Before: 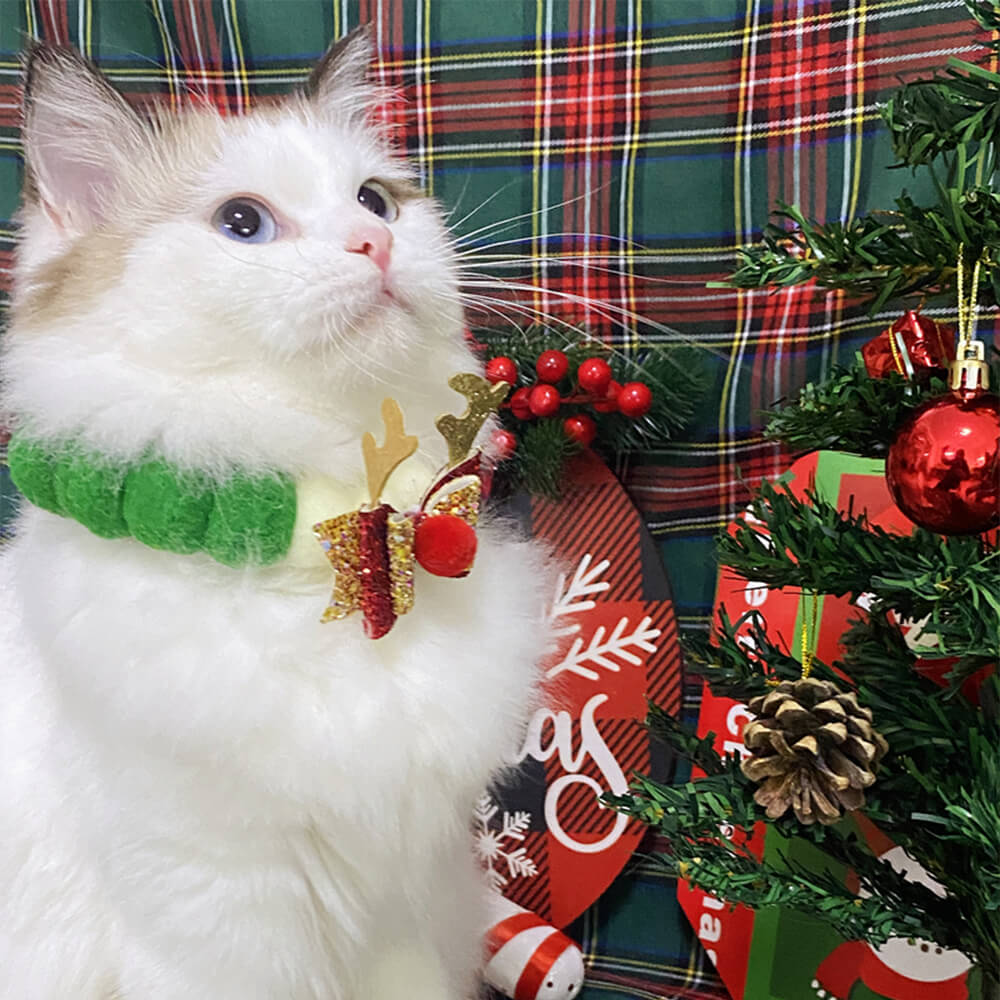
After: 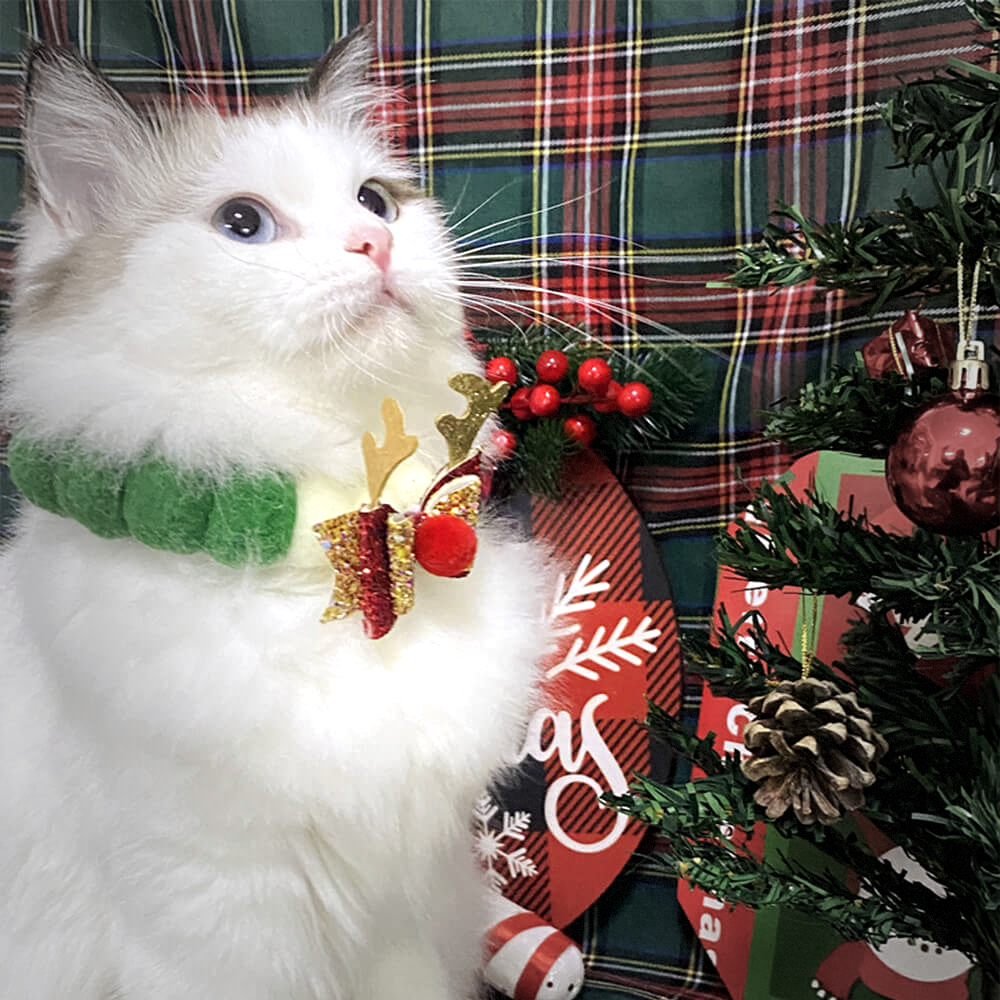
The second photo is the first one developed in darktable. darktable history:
tone equalizer: -8 EV -0.395 EV, -7 EV -0.362 EV, -6 EV -0.366 EV, -5 EV -0.24 EV, -3 EV 0.242 EV, -2 EV 0.308 EV, -1 EV 0.367 EV, +0 EV 0.437 EV, mask exposure compensation -0.486 EV
vignetting: fall-off start 18.62%, fall-off radius 137.33%, width/height ratio 0.625, shape 0.589, dithering 8-bit output, unbound false
local contrast: highlights 107%, shadows 102%, detail 119%, midtone range 0.2
